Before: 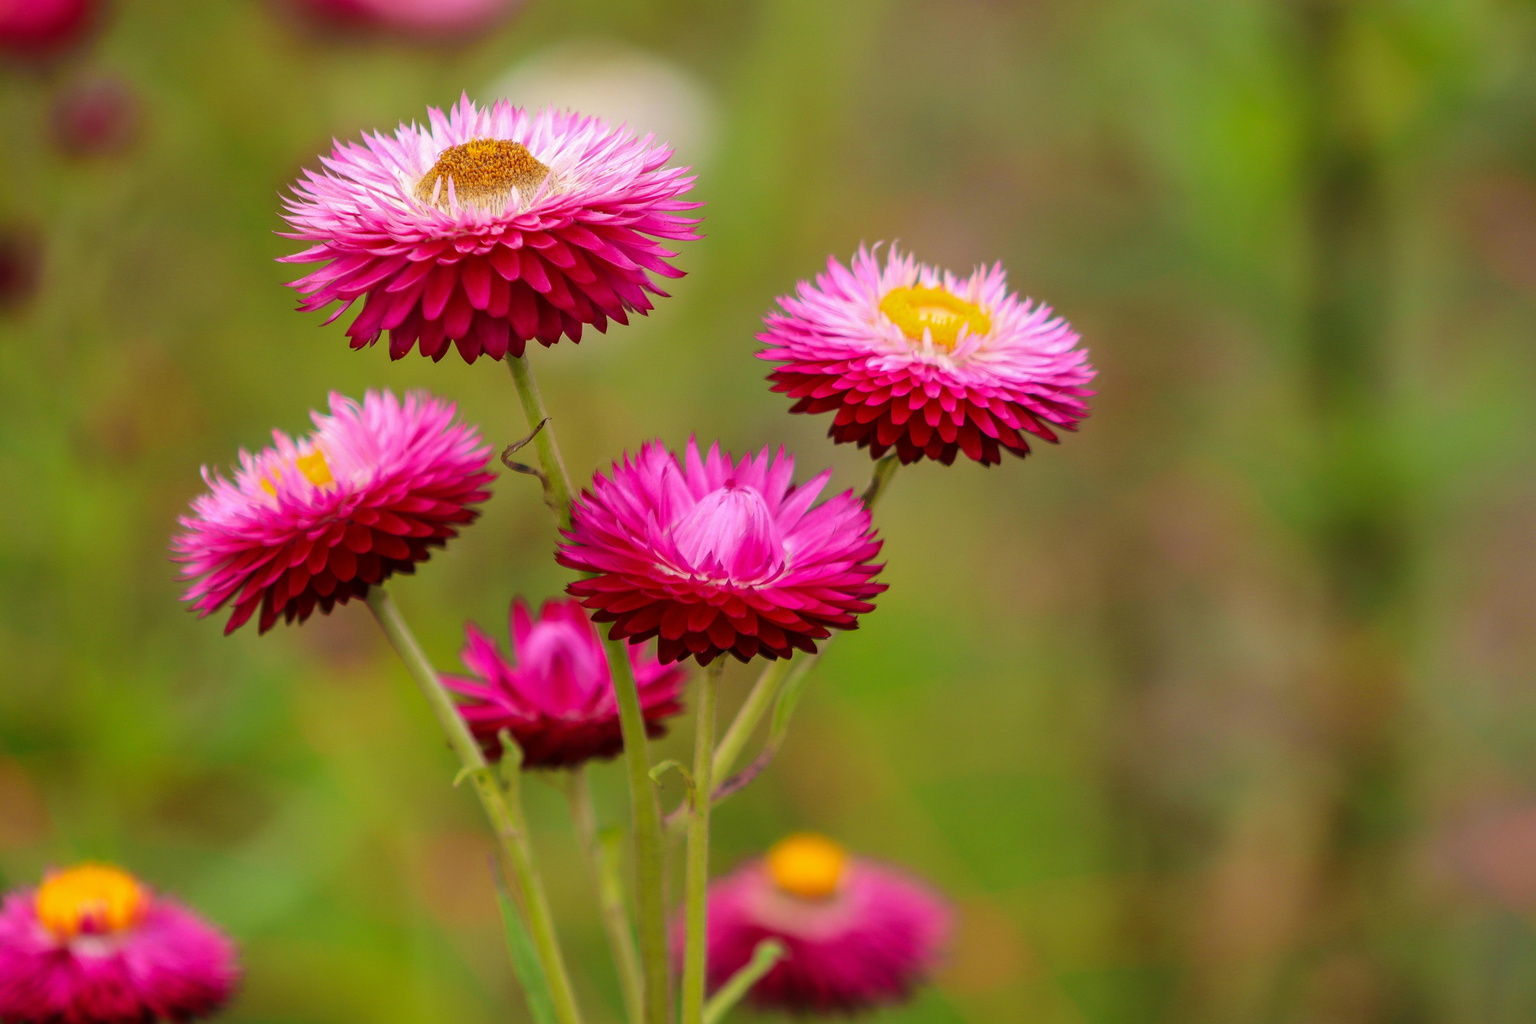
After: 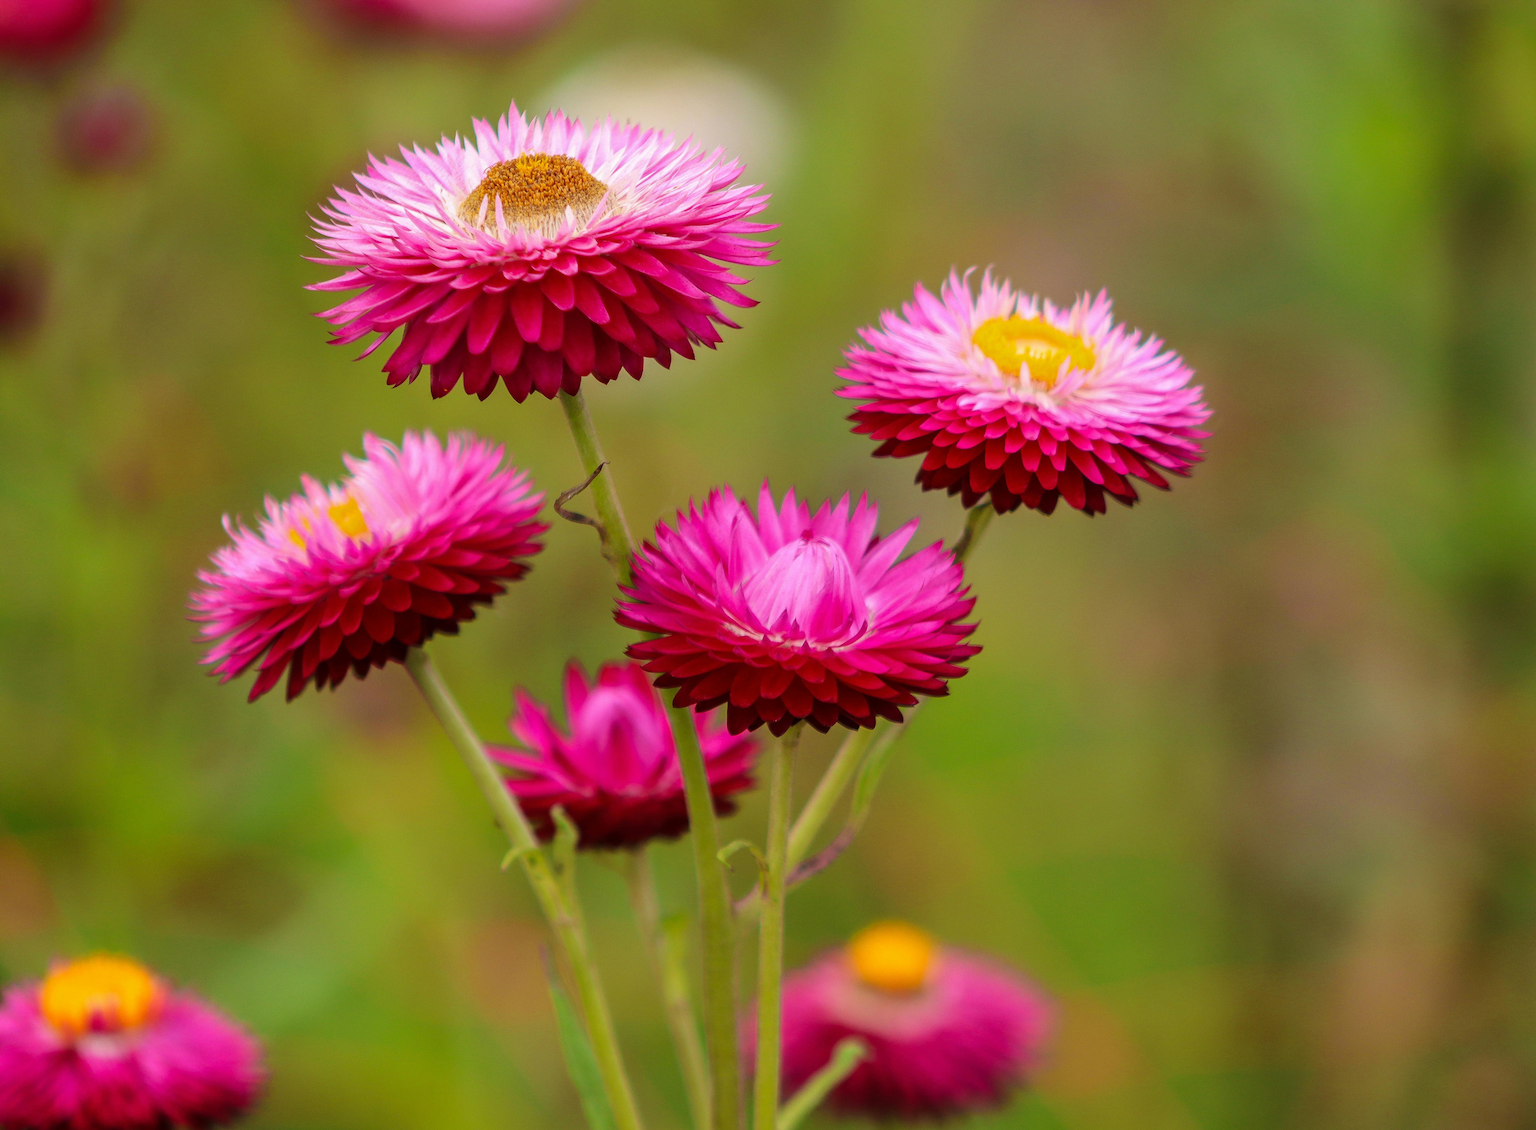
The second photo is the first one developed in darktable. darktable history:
crop: right 9.495%, bottom 0.049%
